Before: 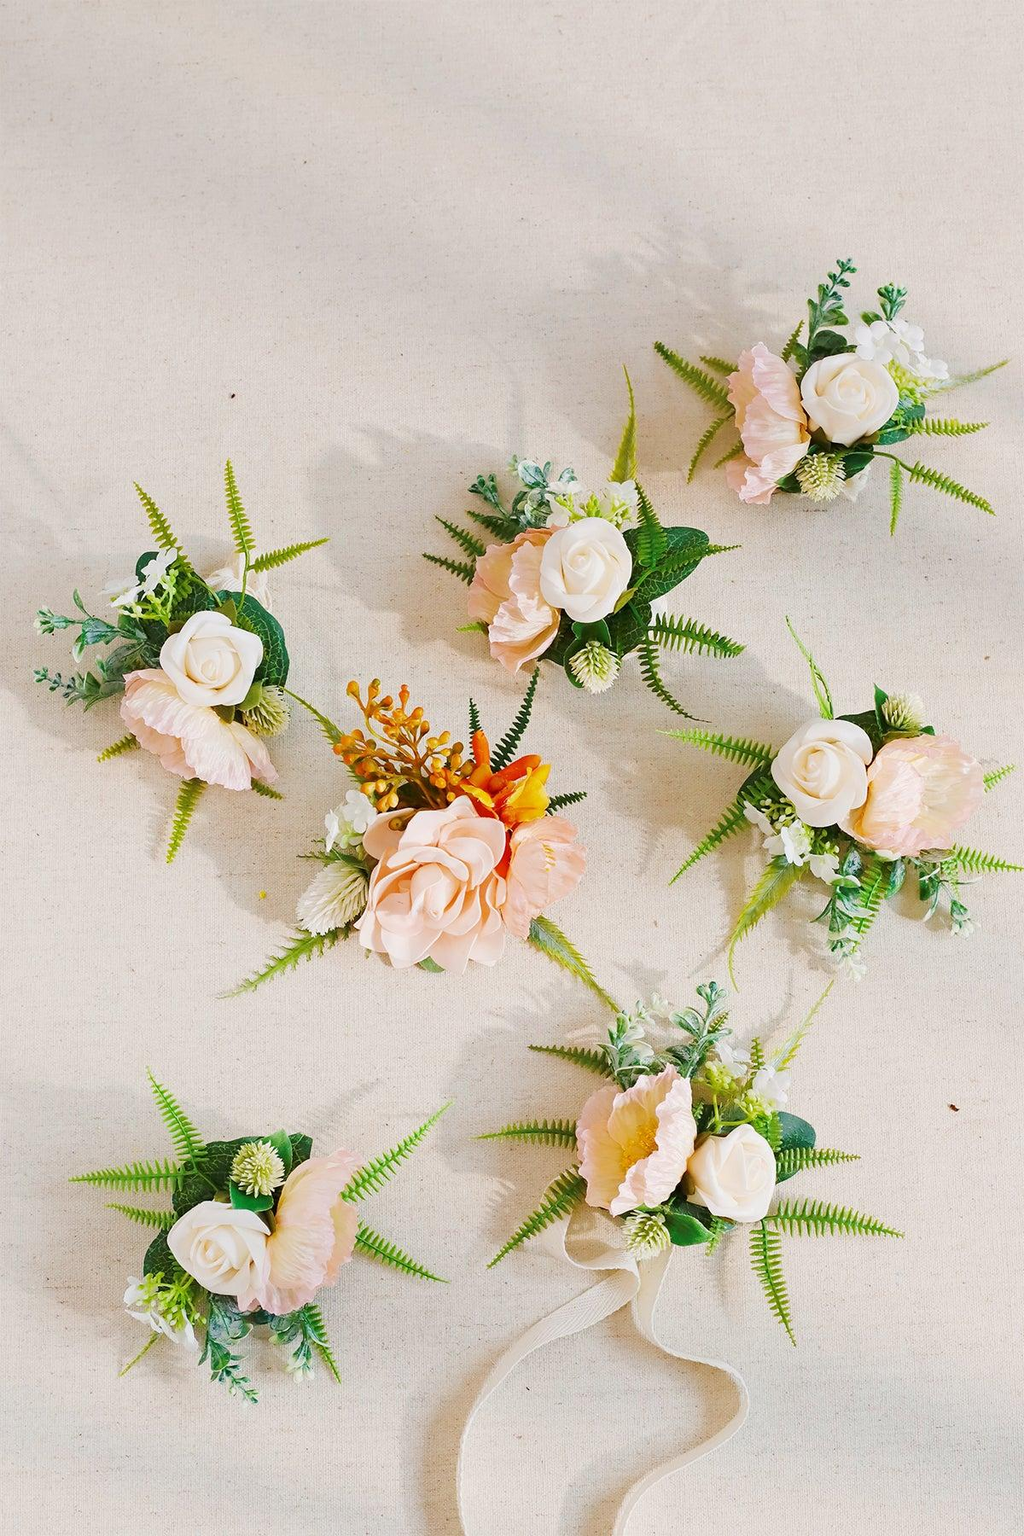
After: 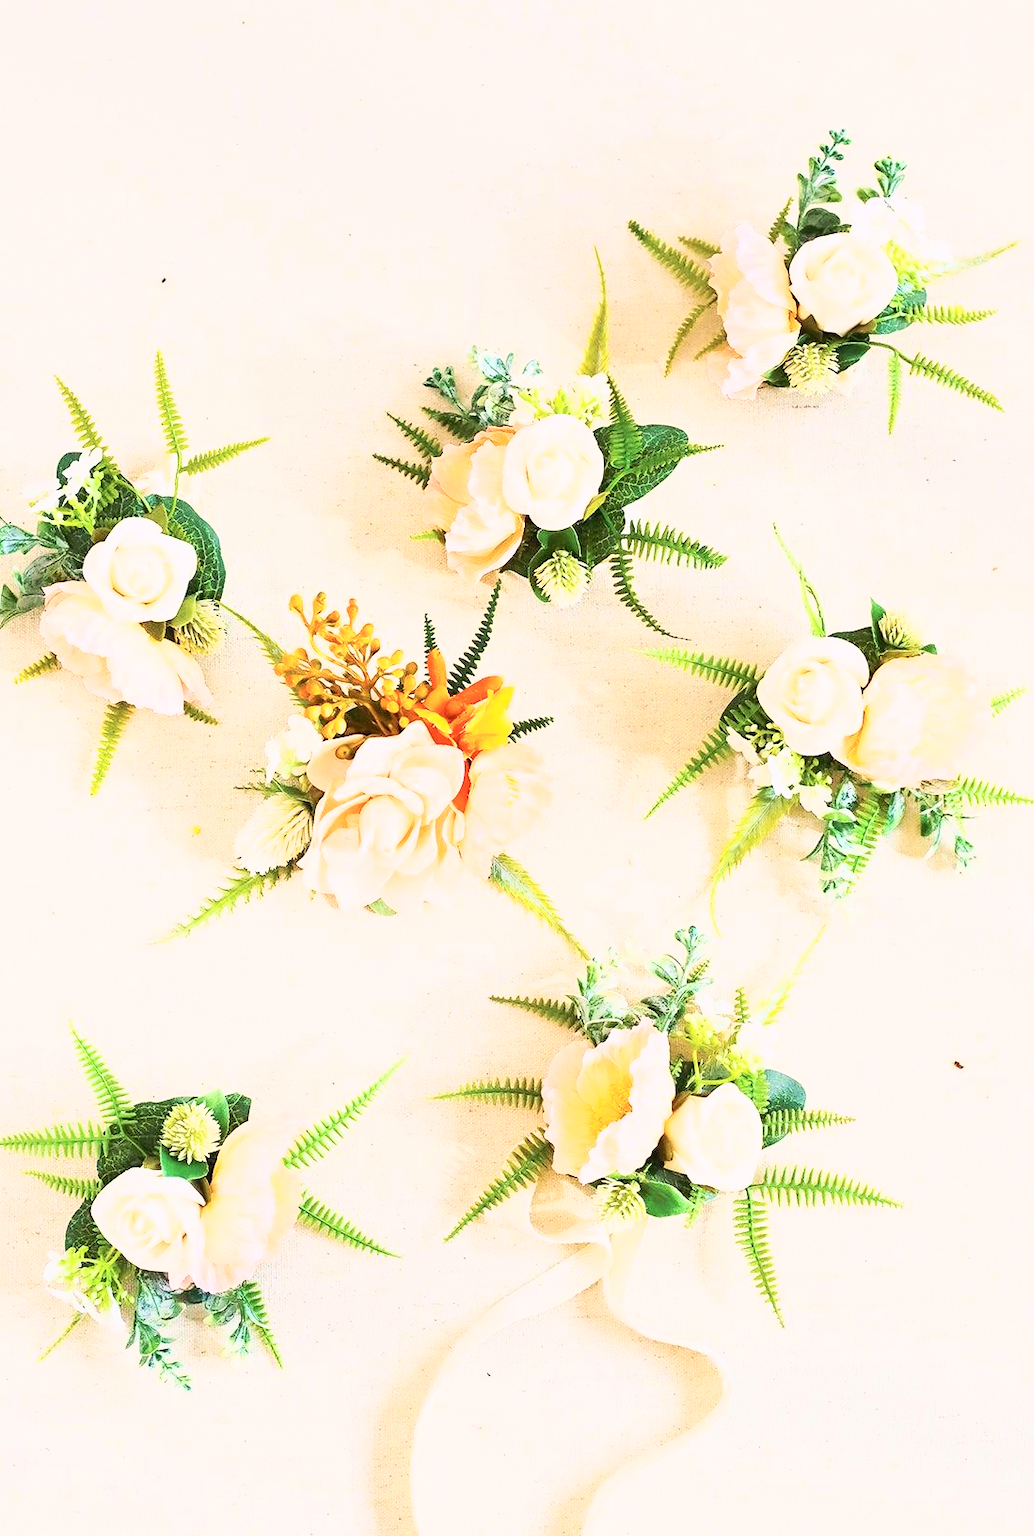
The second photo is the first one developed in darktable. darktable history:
crop and rotate: left 8.262%, top 9.226%
base curve: curves: ch0 [(0, 0) (0.557, 0.834) (1, 1)]
white balance: emerald 1
tone curve: curves: ch0 [(0.003, 0.029) (0.202, 0.232) (0.46, 0.56) (0.611, 0.739) (0.843, 0.941) (1, 0.99)]; ch1 [(0, 0) (0.35, 0.356) (0.45, 0.453) (0.508, 0.515) (0.617, 0.601) (1, 1)]; ch2 [(0, 0) (0.456, 0.469) (0.5, 0.5) (0.556, 0.566) (0.635, 0.642) (1, 1)], color space Lab, independent channels, preserve colors none
